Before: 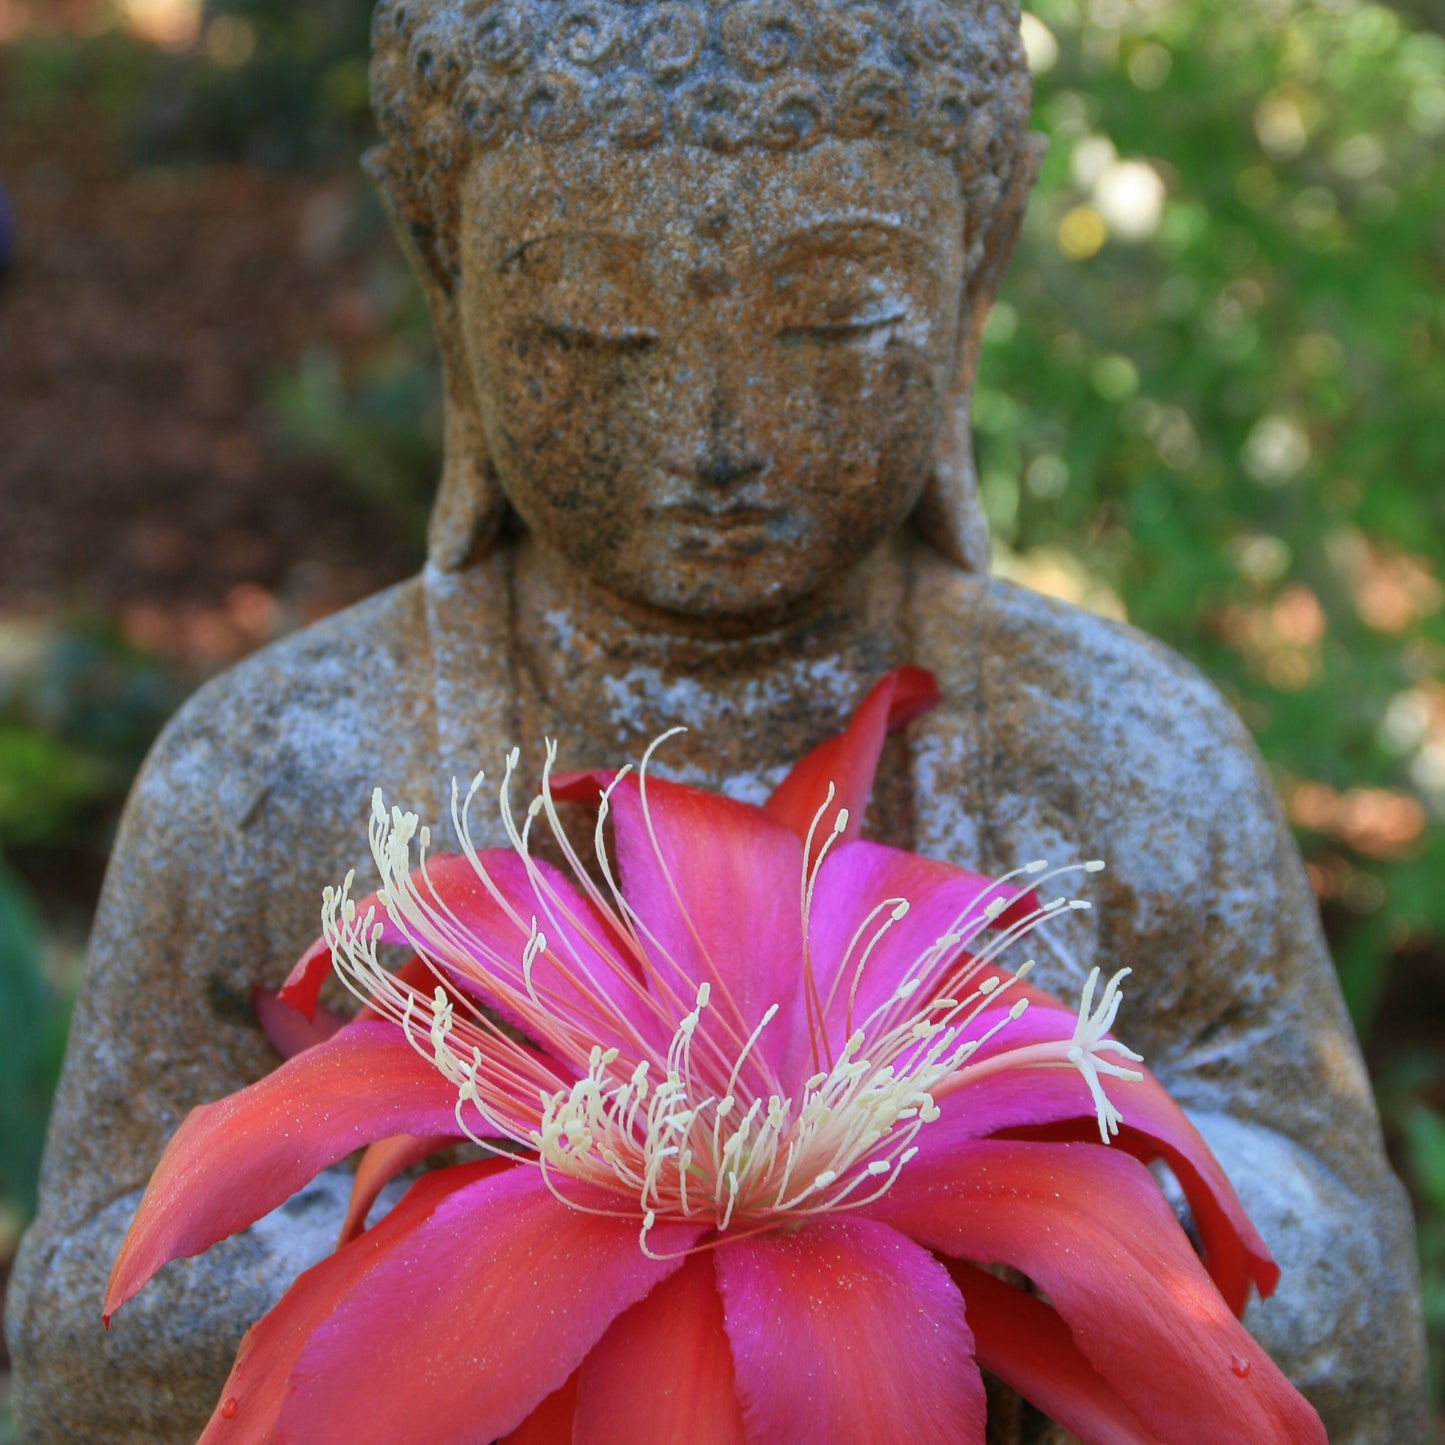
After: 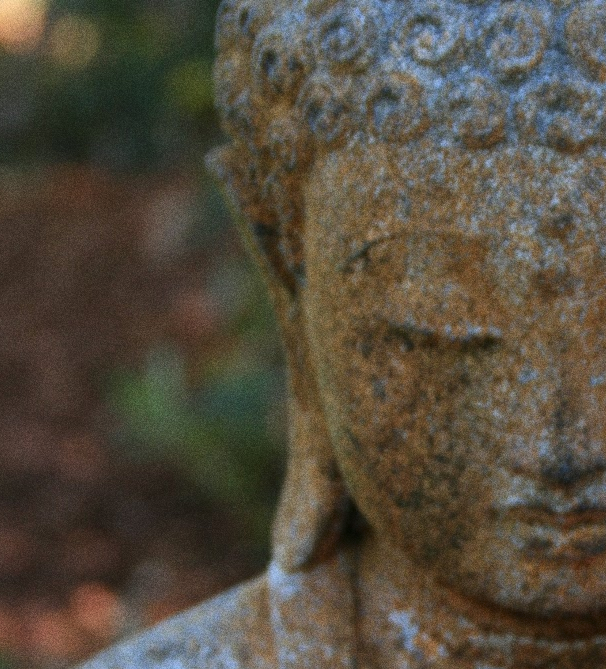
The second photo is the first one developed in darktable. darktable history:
grain: coarseness 0.09 ISO, strength 40%
rotate and perspective: crop left 0, crop top 0
crop and rotate: left 10.817%, top 0.062%, right 47.194%, bottom 53.626%
